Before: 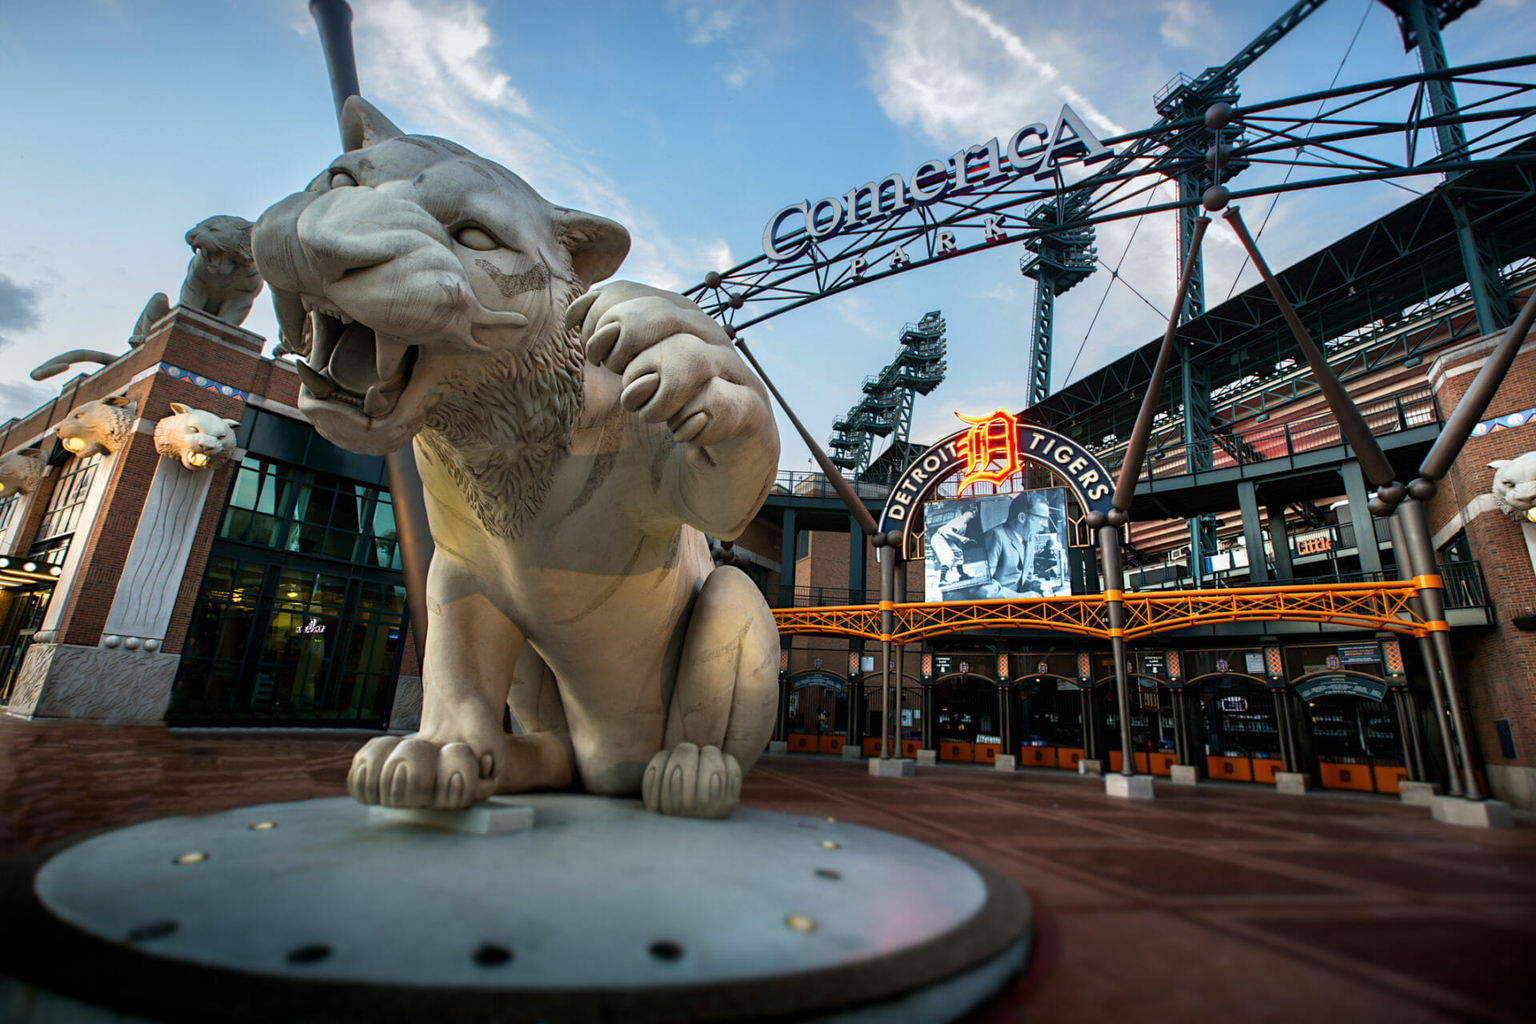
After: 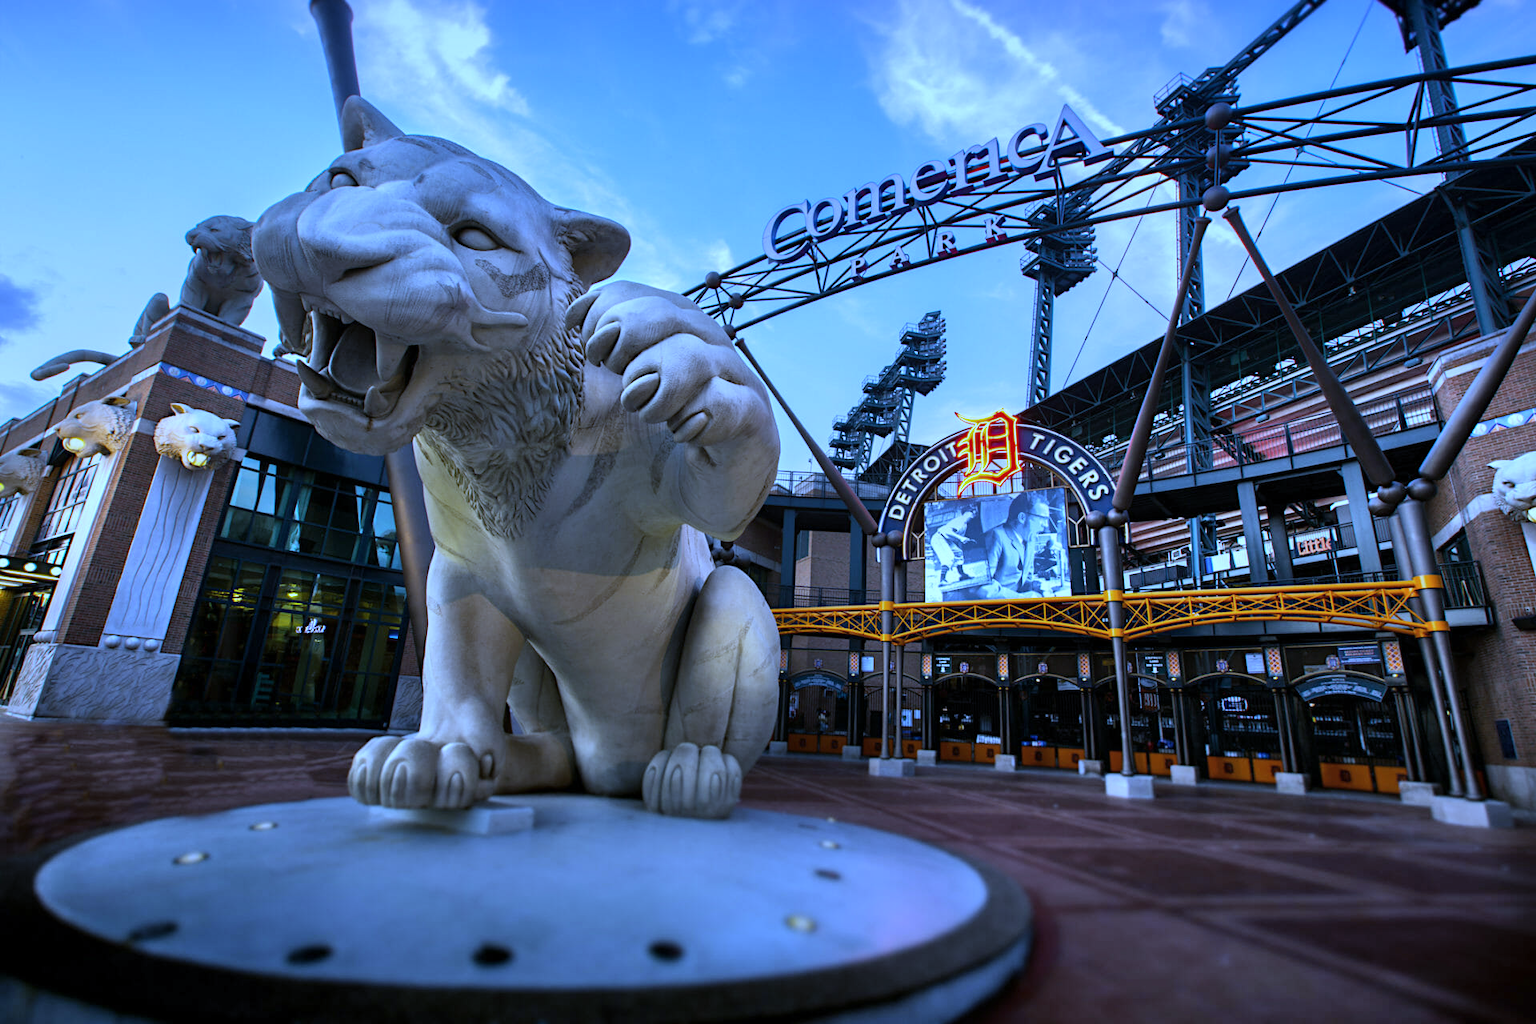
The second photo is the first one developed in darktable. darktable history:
white balance: red 0.766, blue 1.537
shadows and highlights: shadows 37.27, highlights -28.18, soften with gaussian
